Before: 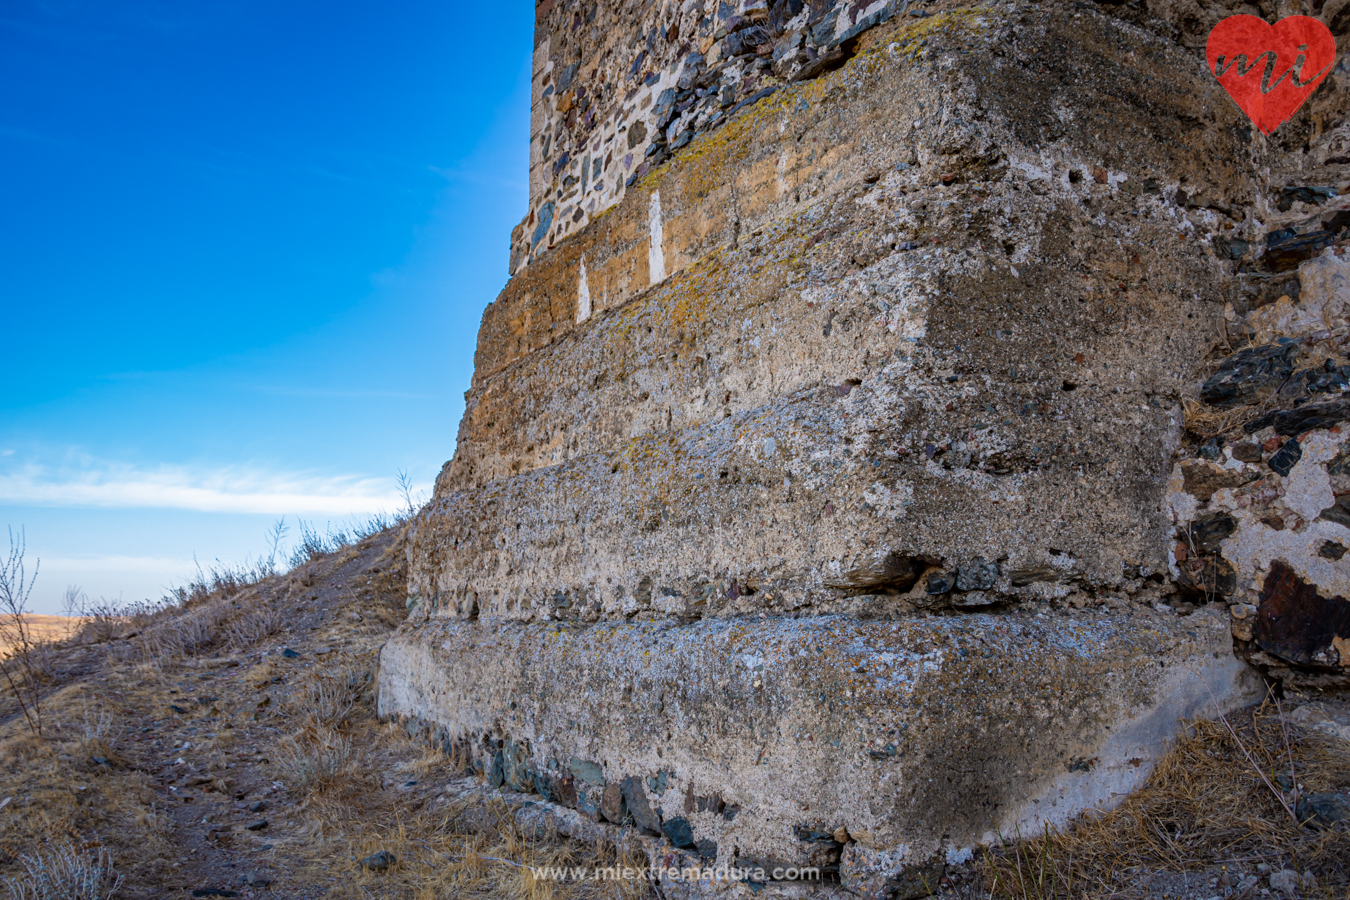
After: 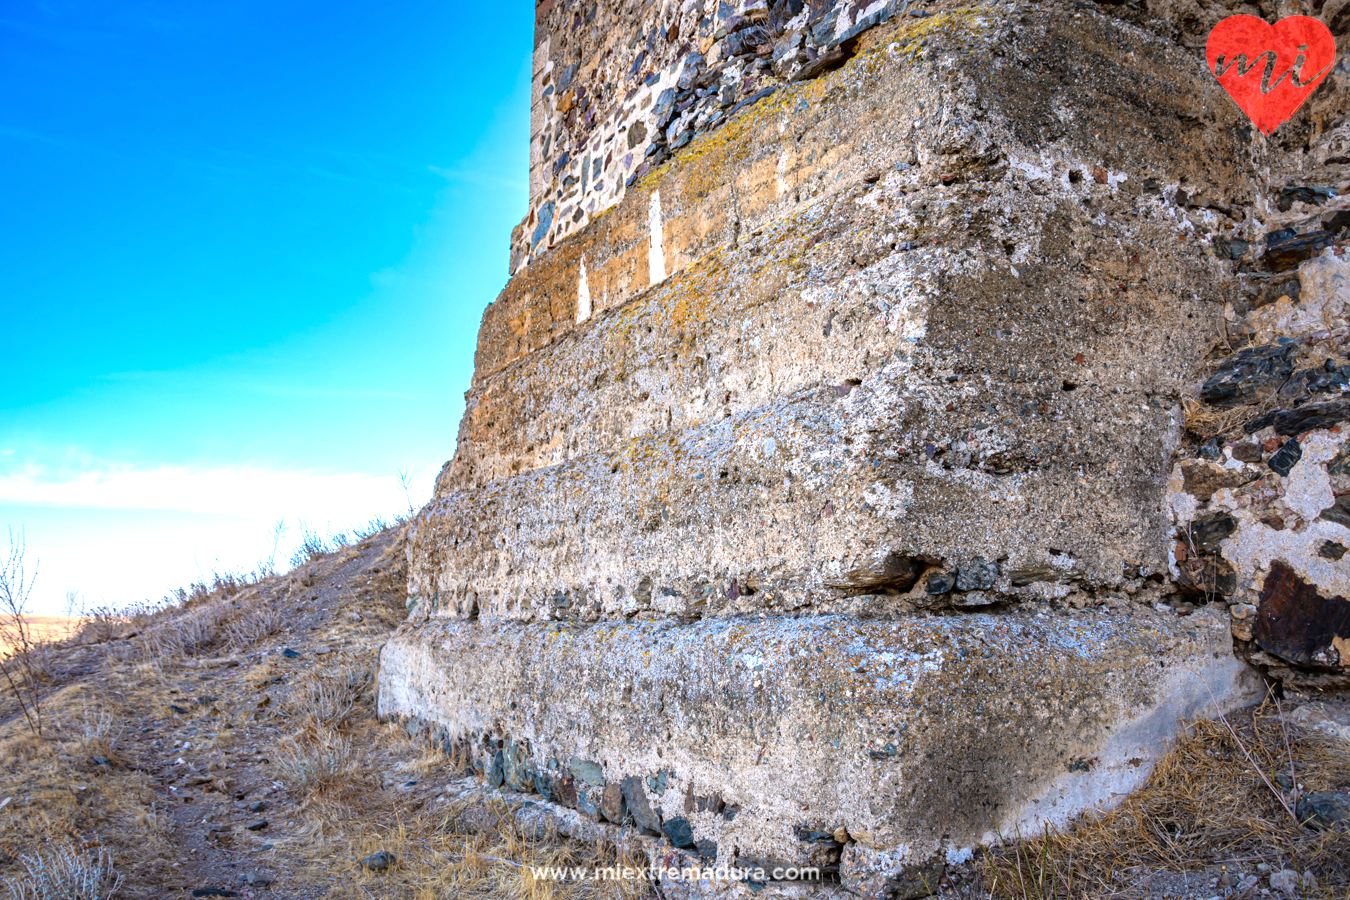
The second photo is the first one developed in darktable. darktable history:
exposure: black level correction 0, exposure 1.017 EV, compensate exposure bias true, compensate highlight preservation false
